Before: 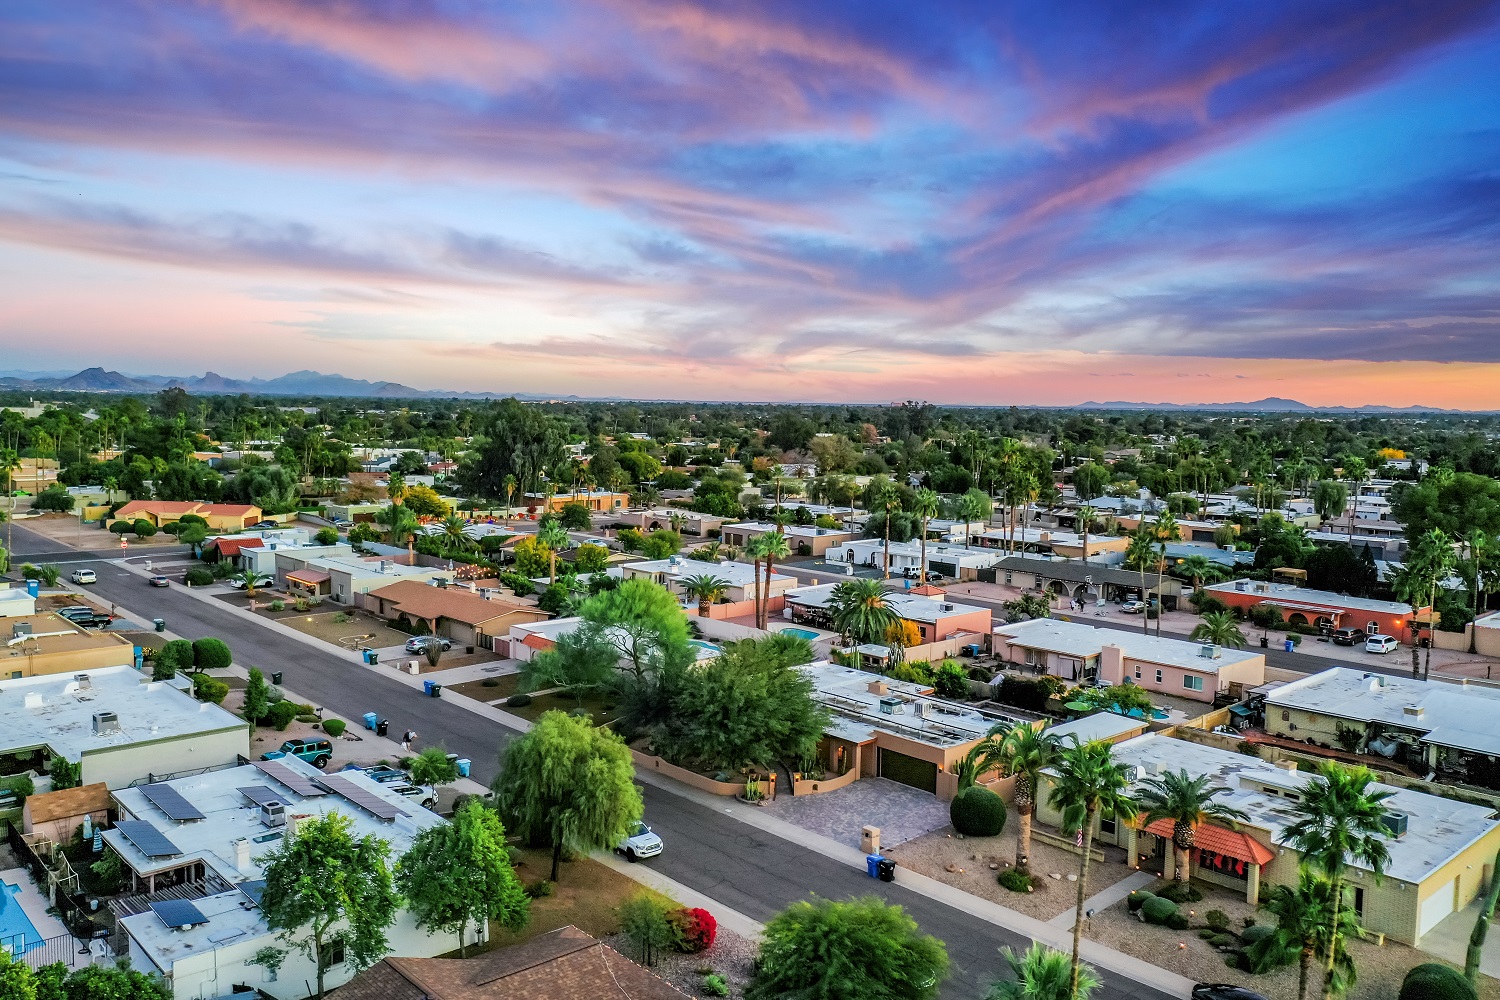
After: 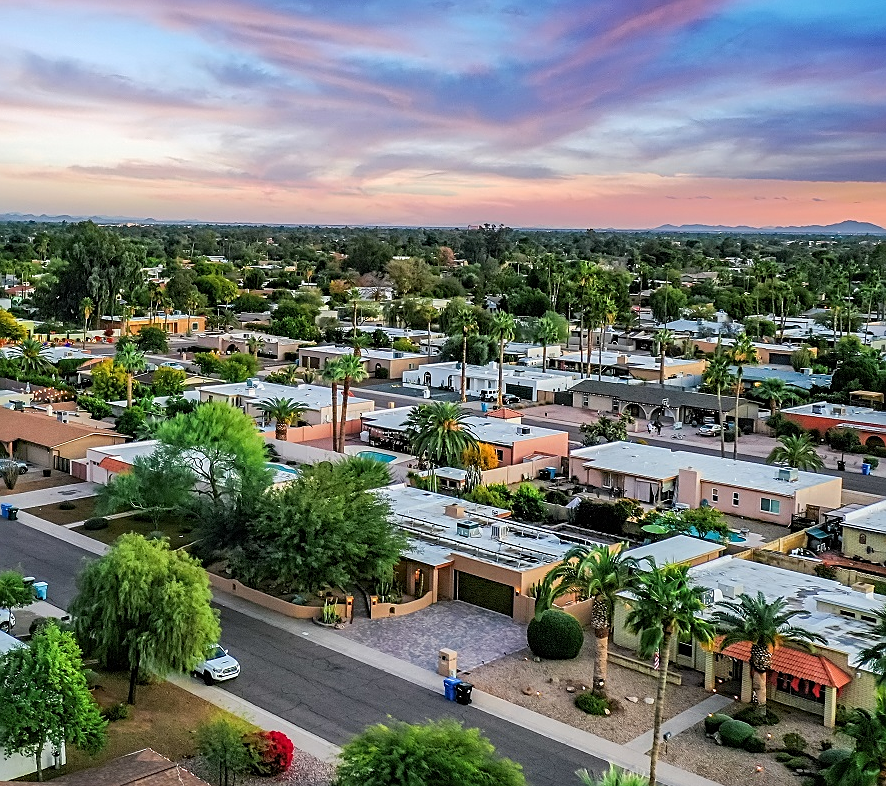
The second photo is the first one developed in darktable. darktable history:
sharpen: on, module defaults
crop and rotate: left 28.256%, top 17.734%, right 12.656%, bottom 3.573%
